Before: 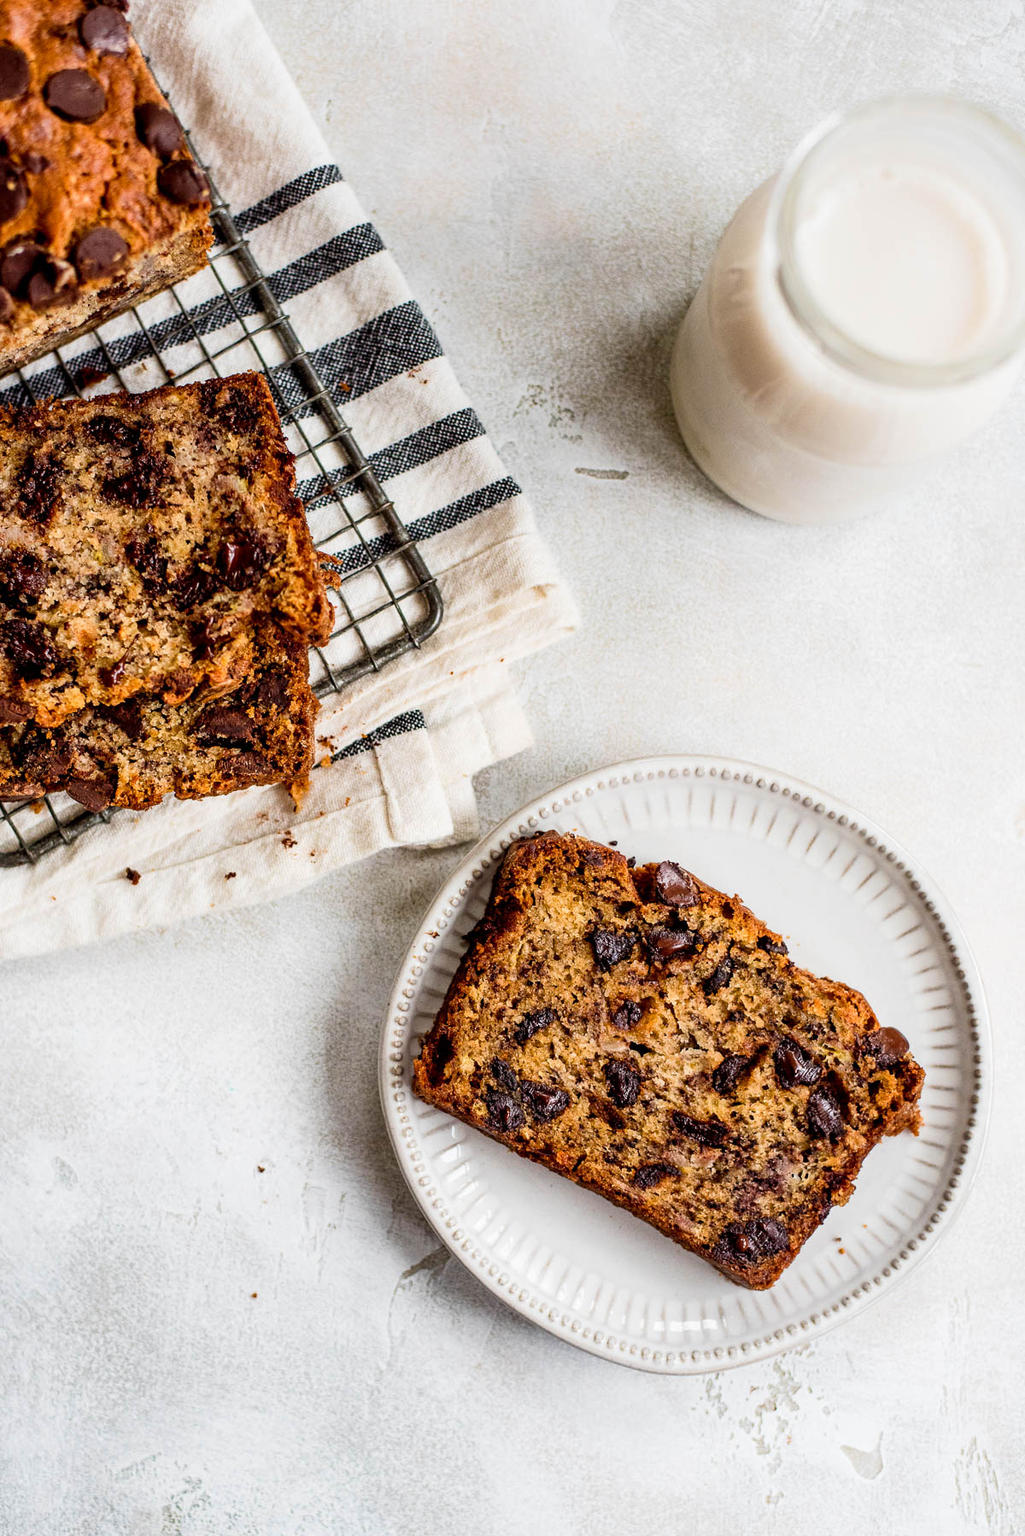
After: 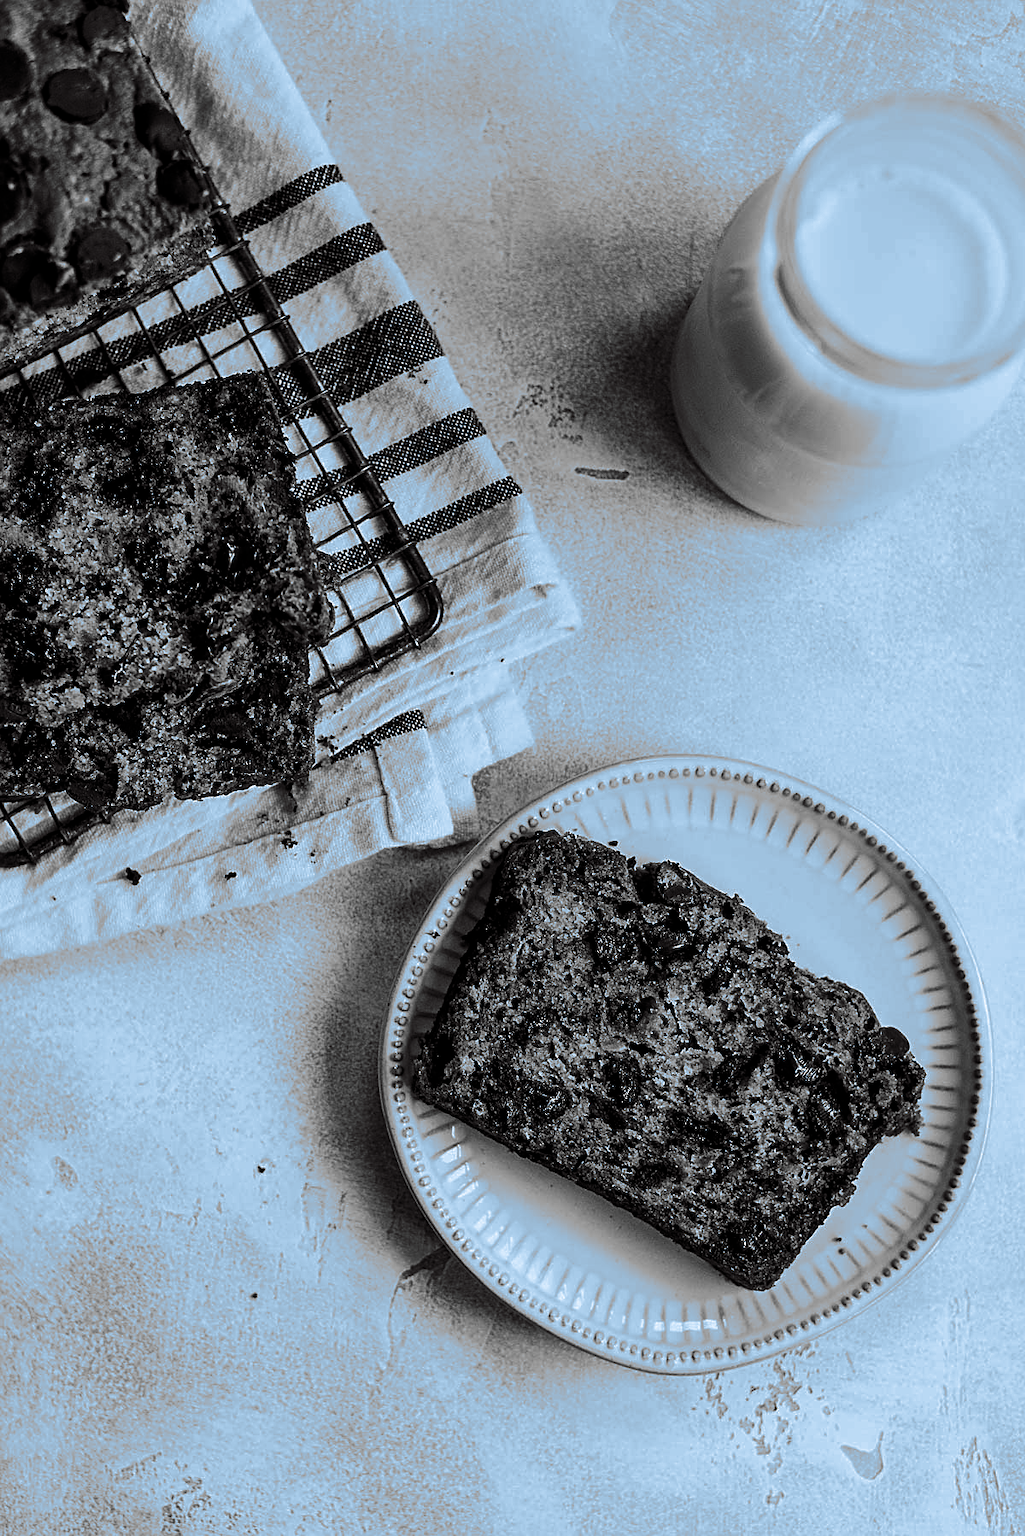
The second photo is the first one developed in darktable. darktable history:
sharpen: on, module defaults
split-toning: shadows › hue 351.18°, shadows › saturation 0.86, highlights › hue 218.82°, highlights › saturation 0.73, balance -19.167
contrast brightness saturation: contrast -0.03, brightness -0.59, saturation -1
